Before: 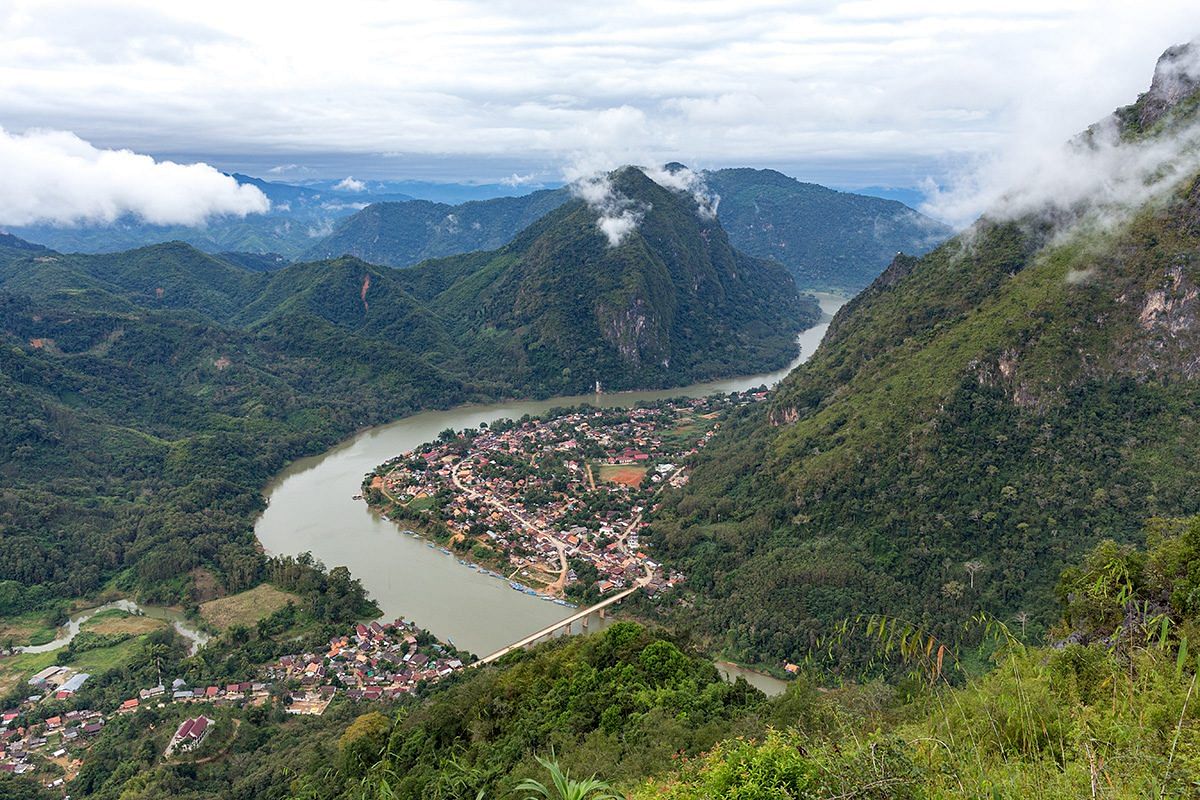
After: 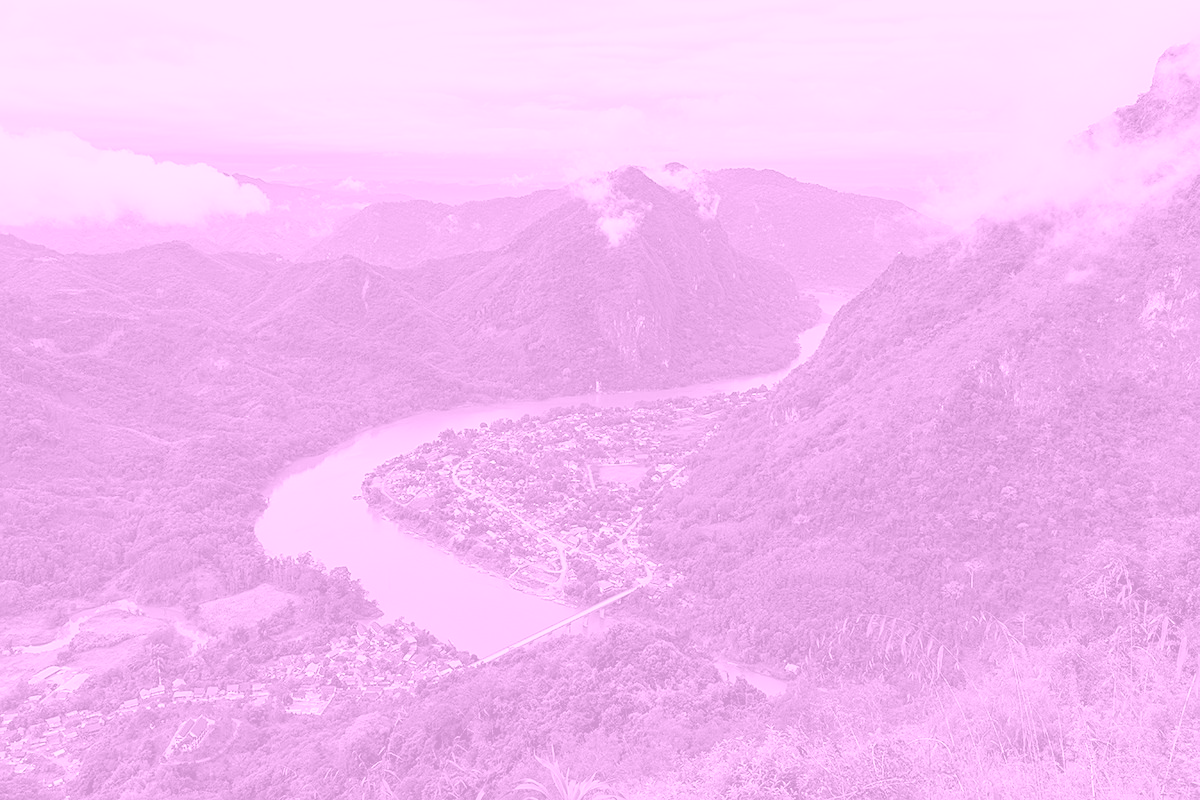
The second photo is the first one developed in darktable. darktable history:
sharpen: amount 0.2
colorize: hue 331.2°, saturation 75%, source mix 30.28%, lightness 70.52%, version 1
levels: levels [0, 0.499, 1]
local contrast: mode bilateral grid, contrast 100, coarseness 100, detail 91%, midtone range 0.2
